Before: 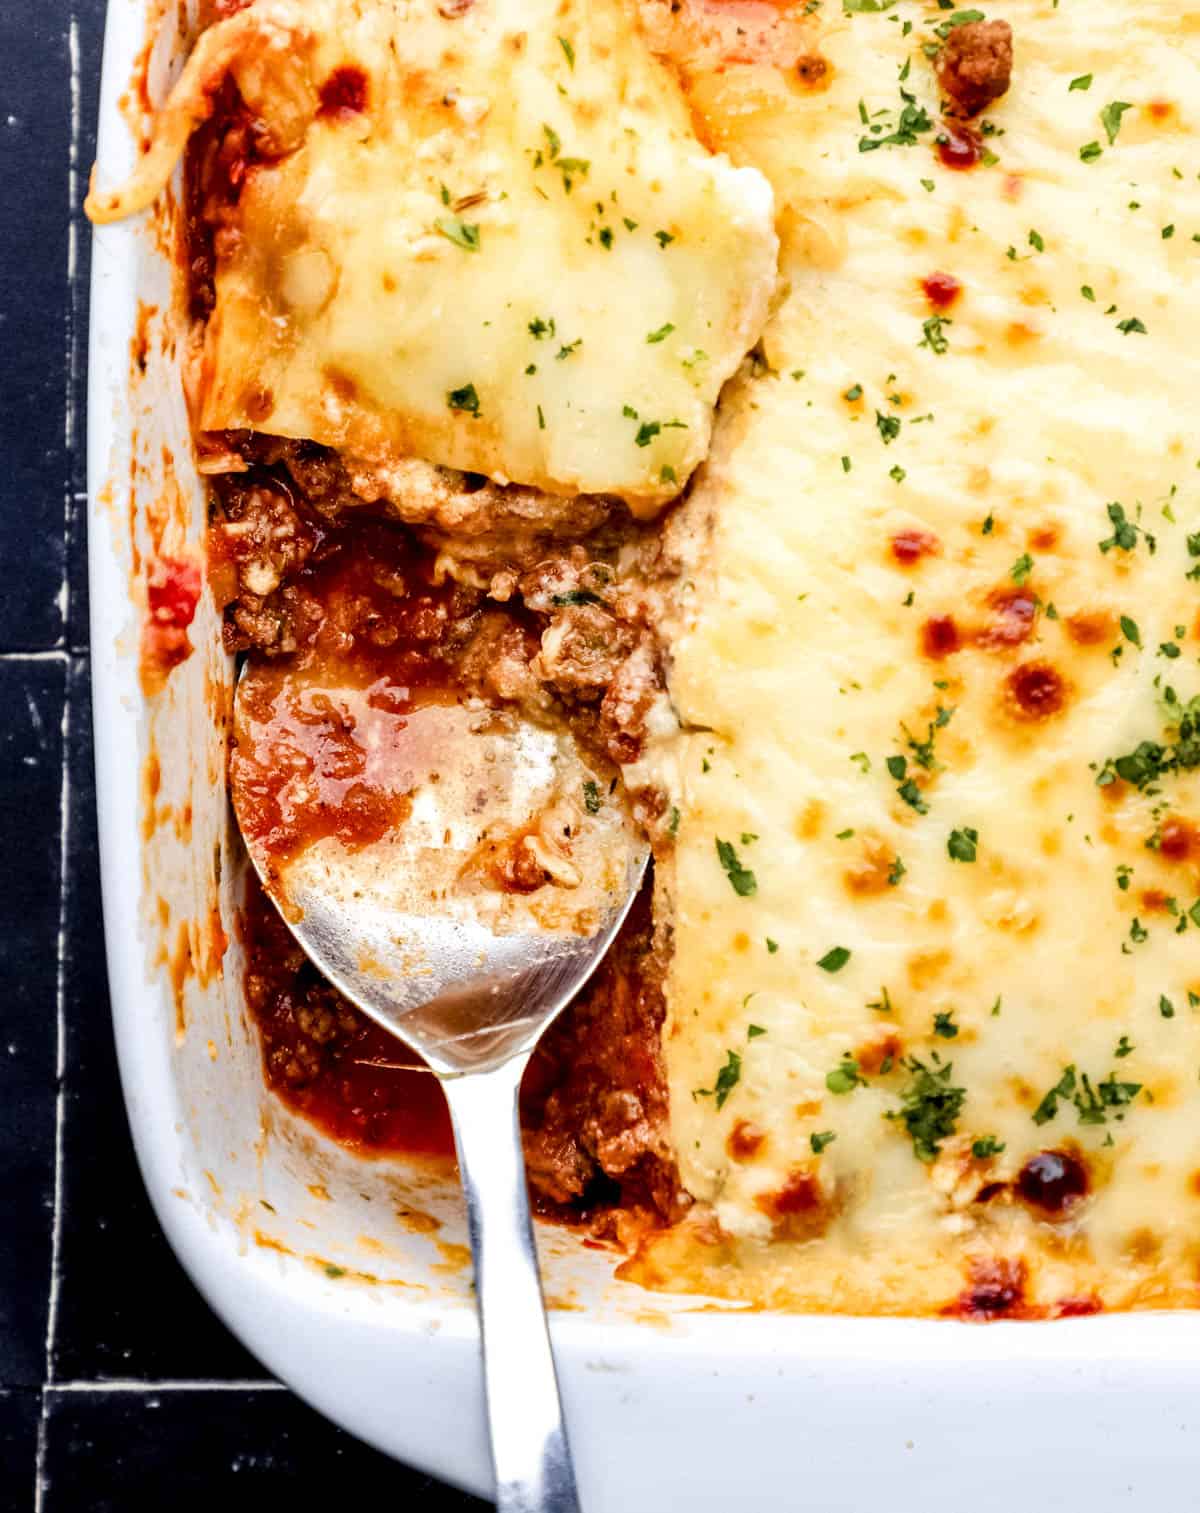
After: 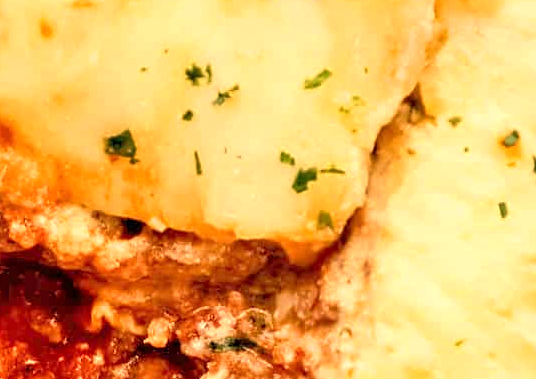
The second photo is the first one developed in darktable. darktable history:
sharpen: amount 0.2
tone equalizer: -7 EV 0.15 EV, -6 EV 0.6 EV, -5 EV 1.15 EV, -4 EV 1.33 EV, -3 EV 1.15 EV, -2 EV 0.6 EV, -1 EV 0.15 EV, mask exposure compensation -0.5 EV
crop: left 28.64%, top 16.832%, right 26.637%, bottom 58.055%
white balance: red 1.138, green 0.996, blue 0.812
